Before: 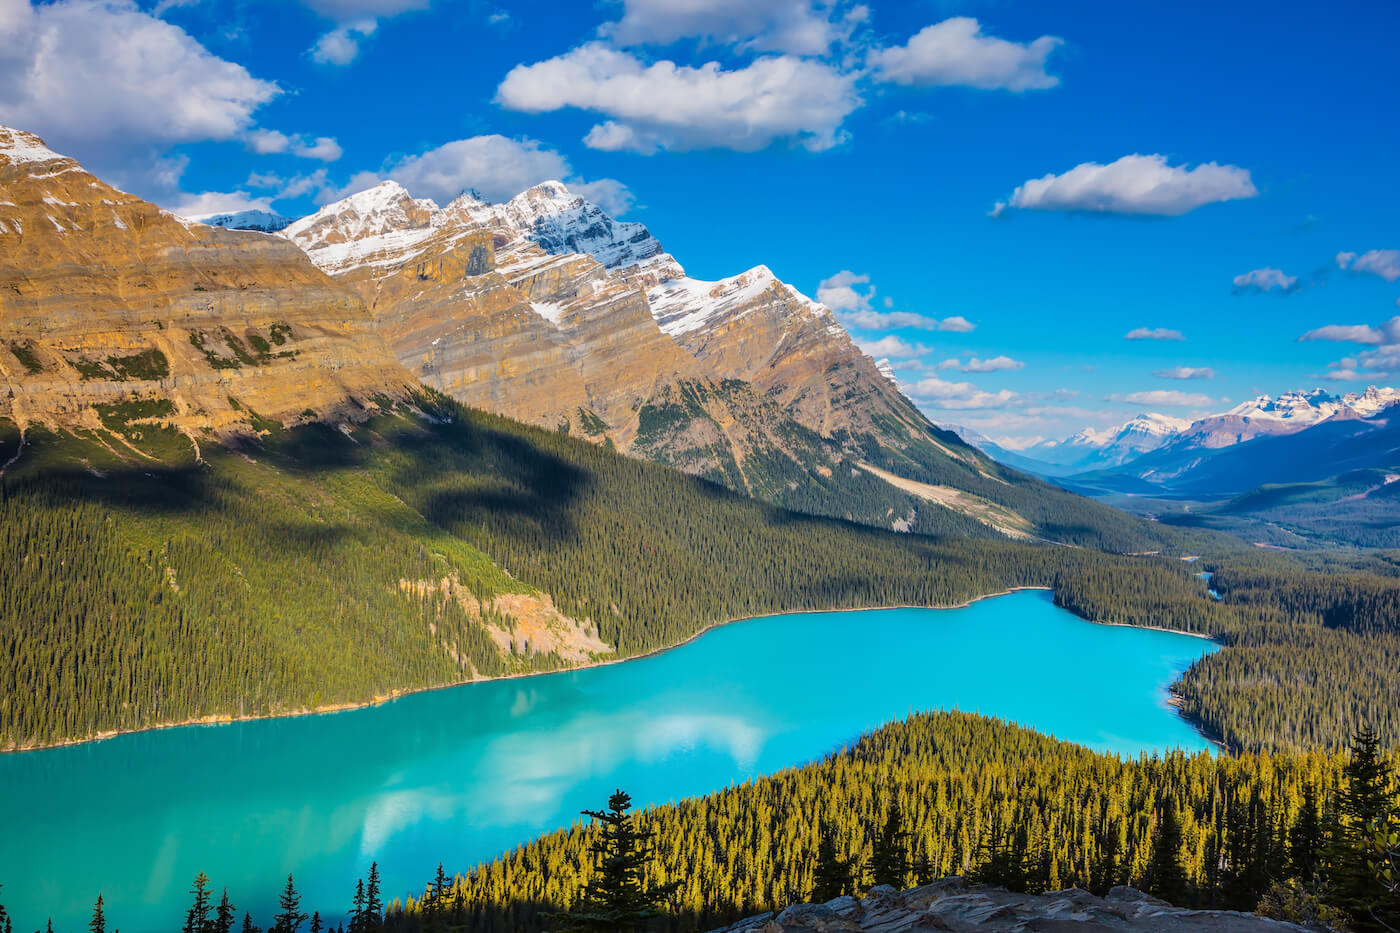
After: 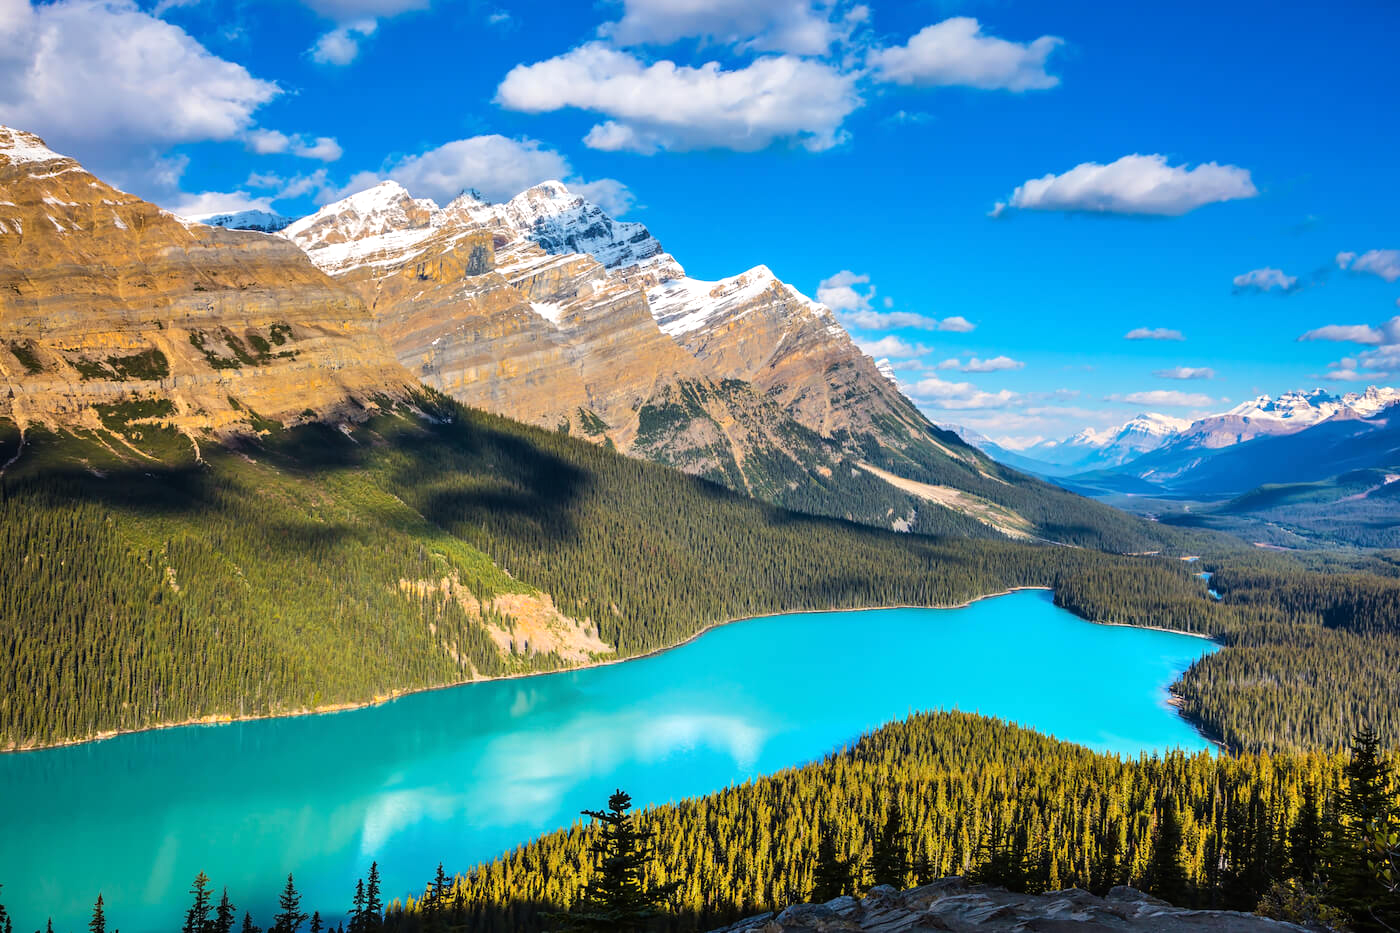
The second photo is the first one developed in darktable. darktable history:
tone equalizer: -8 EV -0.412 EV, -7 EV -0.379 EV, -6 EV -0.324 EV, -5 EV -0.231 EV, -3 EV 0.244 EV, -2 EV 0.362 EV, -1 EV 0.366 EV, +0 EV 0.406 EV, edges refinement/feathering 500, mask exposure compensation -1.57 EV, preserve details no
